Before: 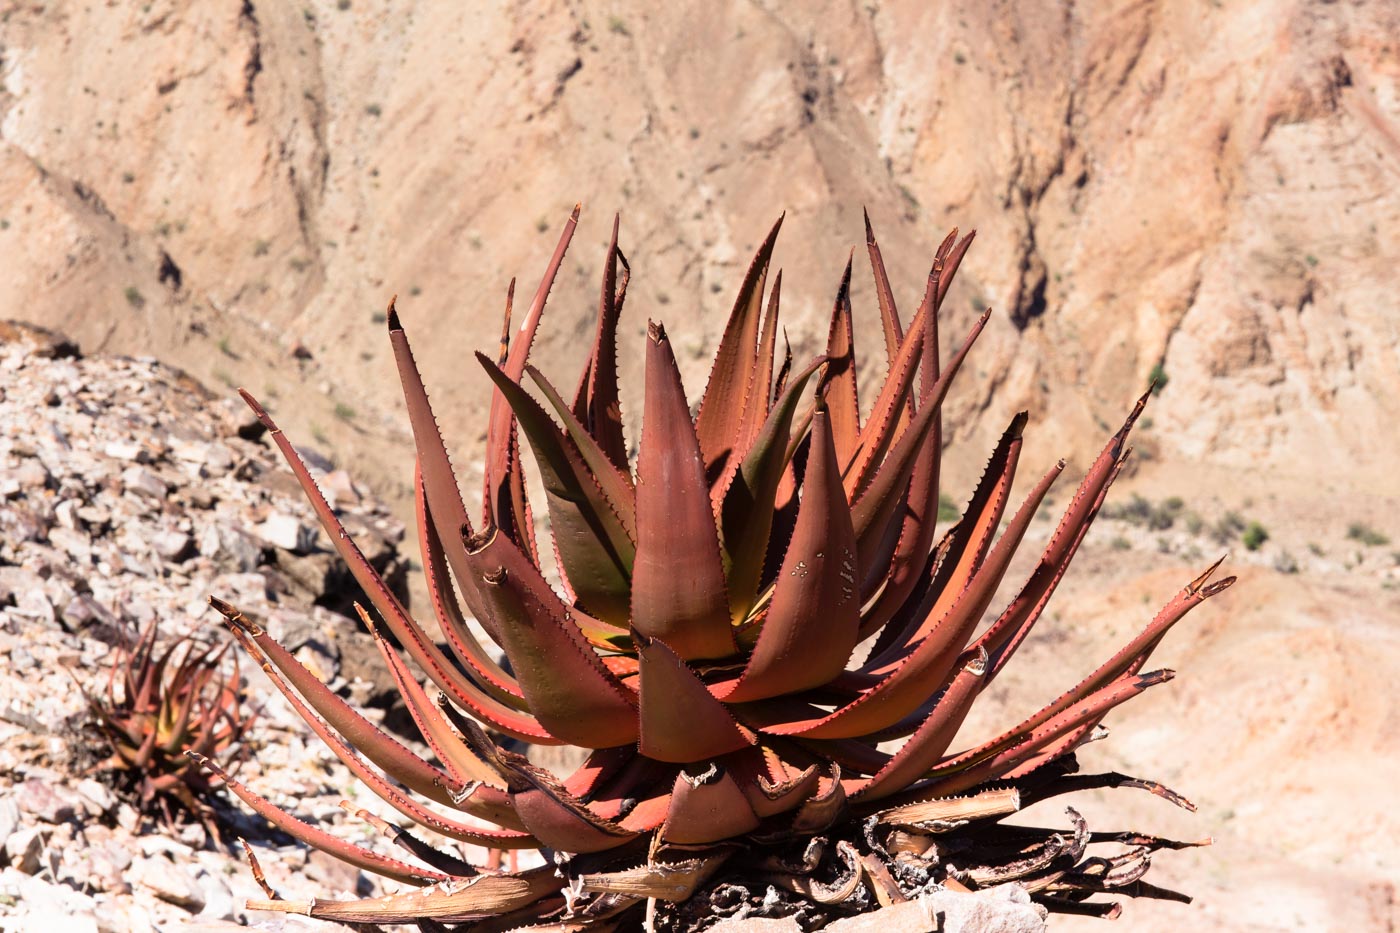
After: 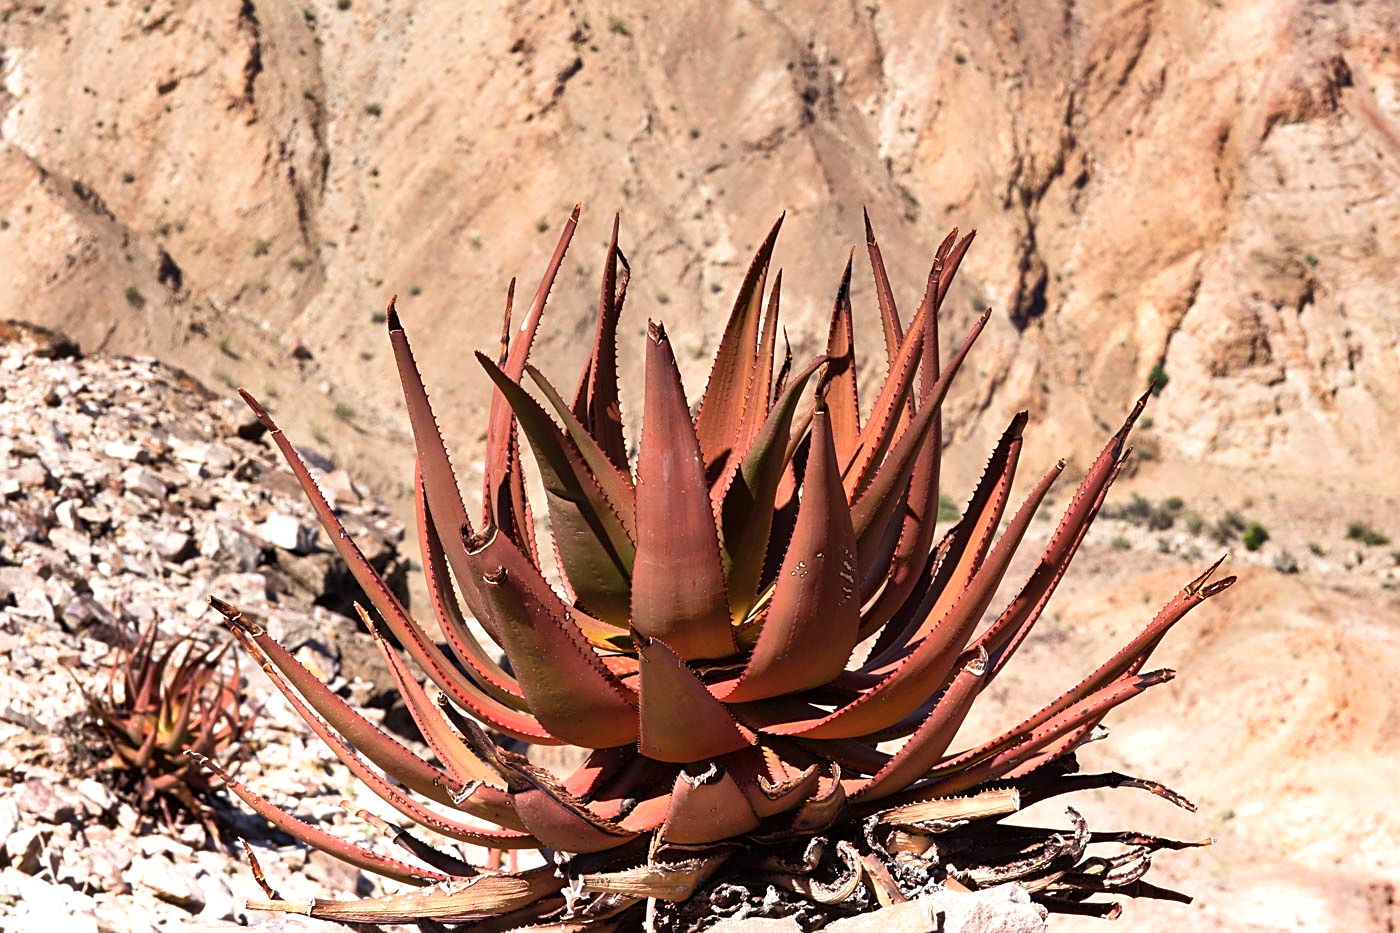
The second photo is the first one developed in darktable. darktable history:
shadows and highlights: white point adjustment 0.05, highlights color adjustment 55.9%, soften with gaussian
sharpen: on, module defaults
white balance: emerald 1
exposure: exposure 0.2 EV, compensate highlight preservation false
